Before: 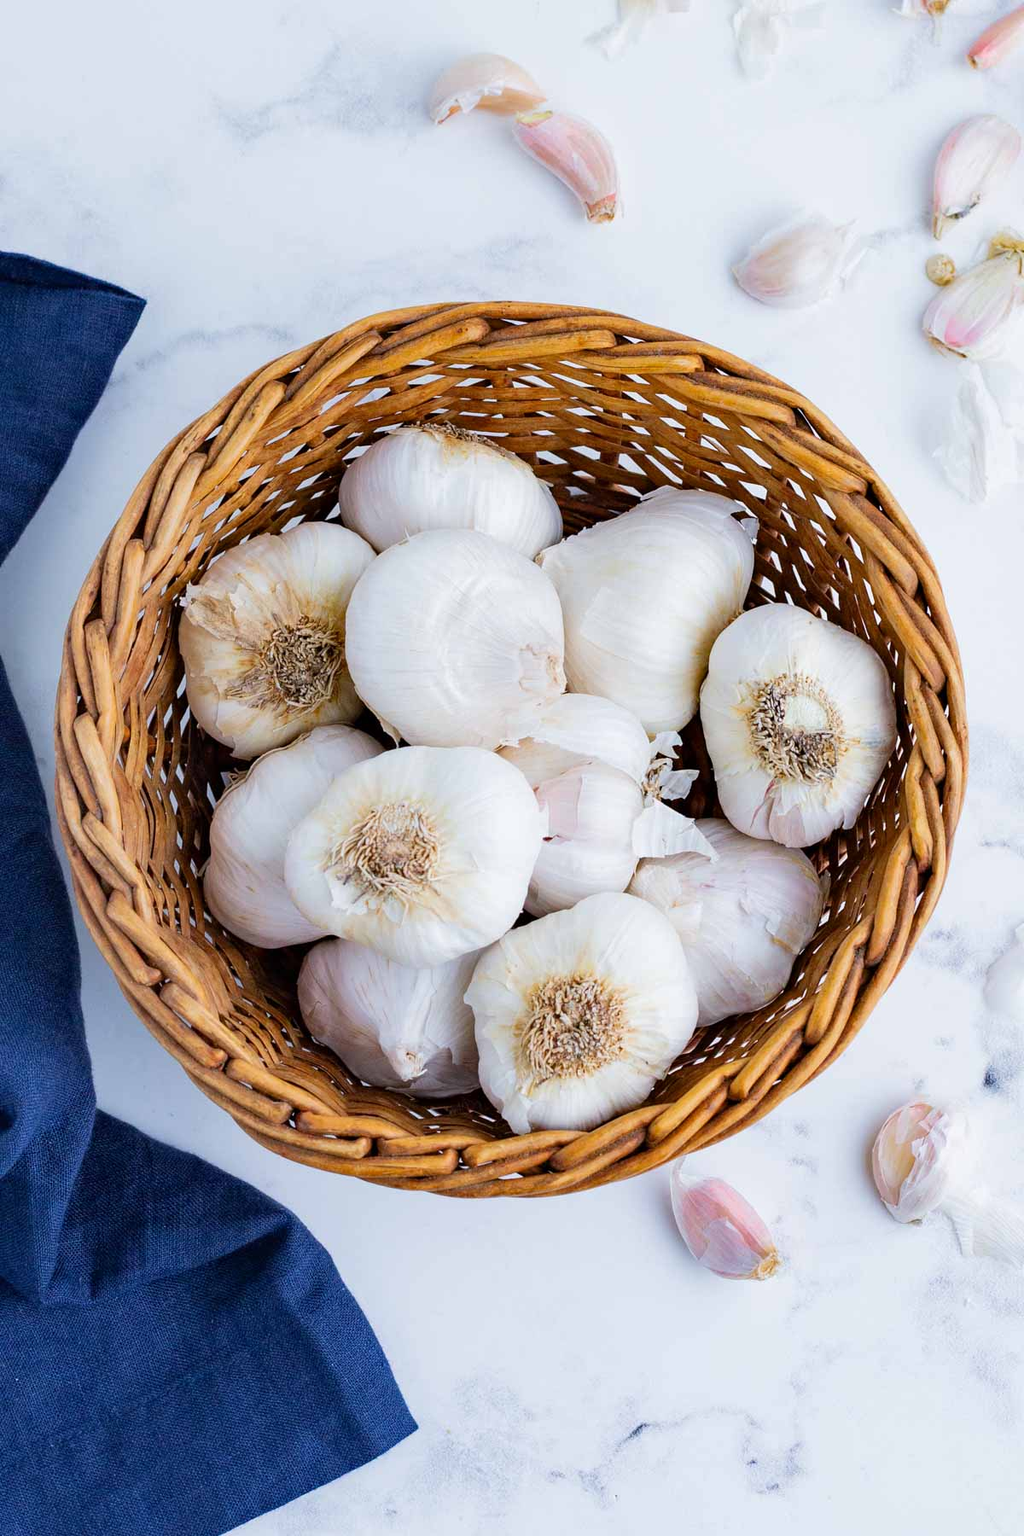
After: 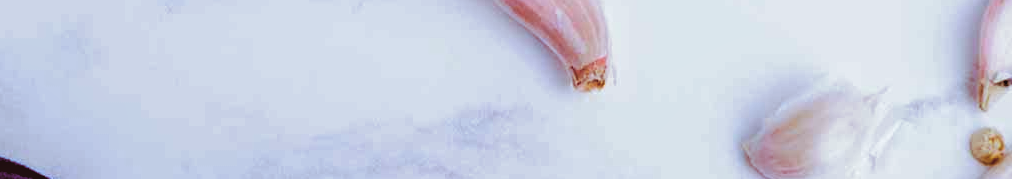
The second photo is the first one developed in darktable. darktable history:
white balance: red 0.967, blue 1.049
exposure: black level correction 0.1, exposure -0.092 EV, compensate highlight preservation false
crop and rotate: left 9.644%, top 9.491%, right 6.021%, bottom 80.509%
local contrast: detail 110%
rgb levels: mode RGB, independent channels, levels [[0, 0.5, 1], [0, 0.521, 1], [0, 0.536, 1]]
split-toning: on, module defaults
